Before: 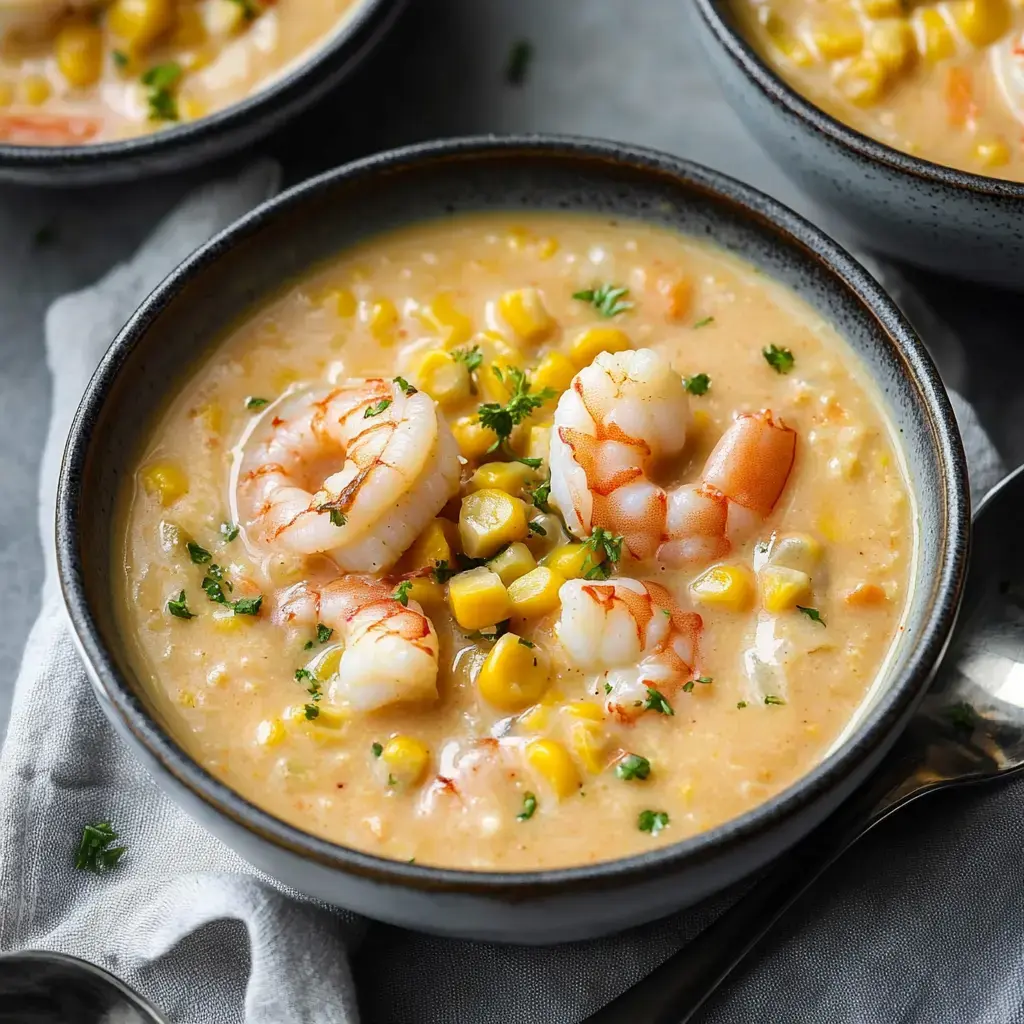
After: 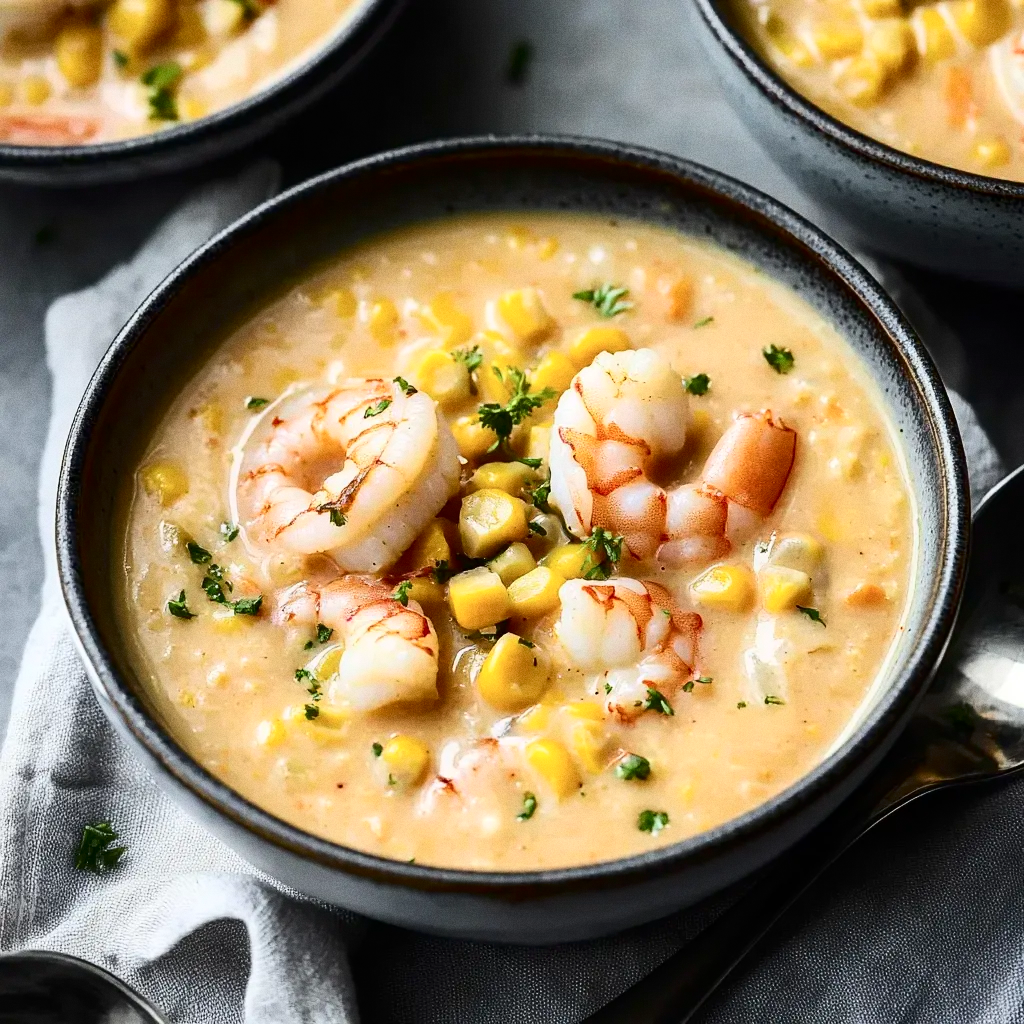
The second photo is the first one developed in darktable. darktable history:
contrast brightness saturation: contrast 0.28
grain: coarseness 0.09 ISO
